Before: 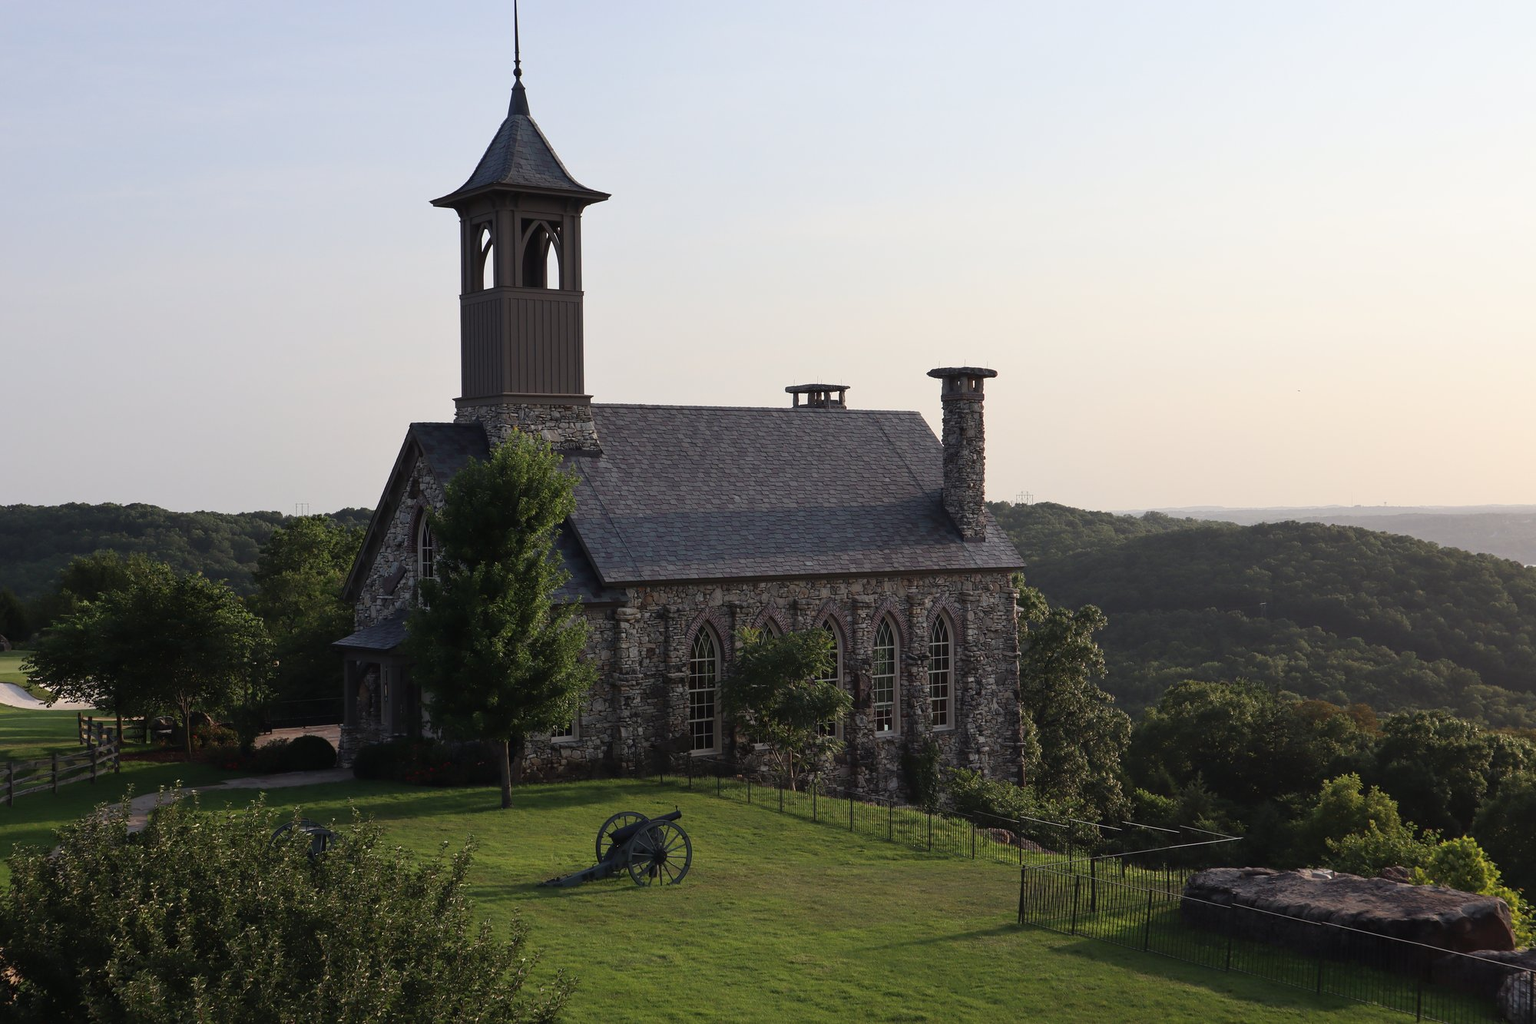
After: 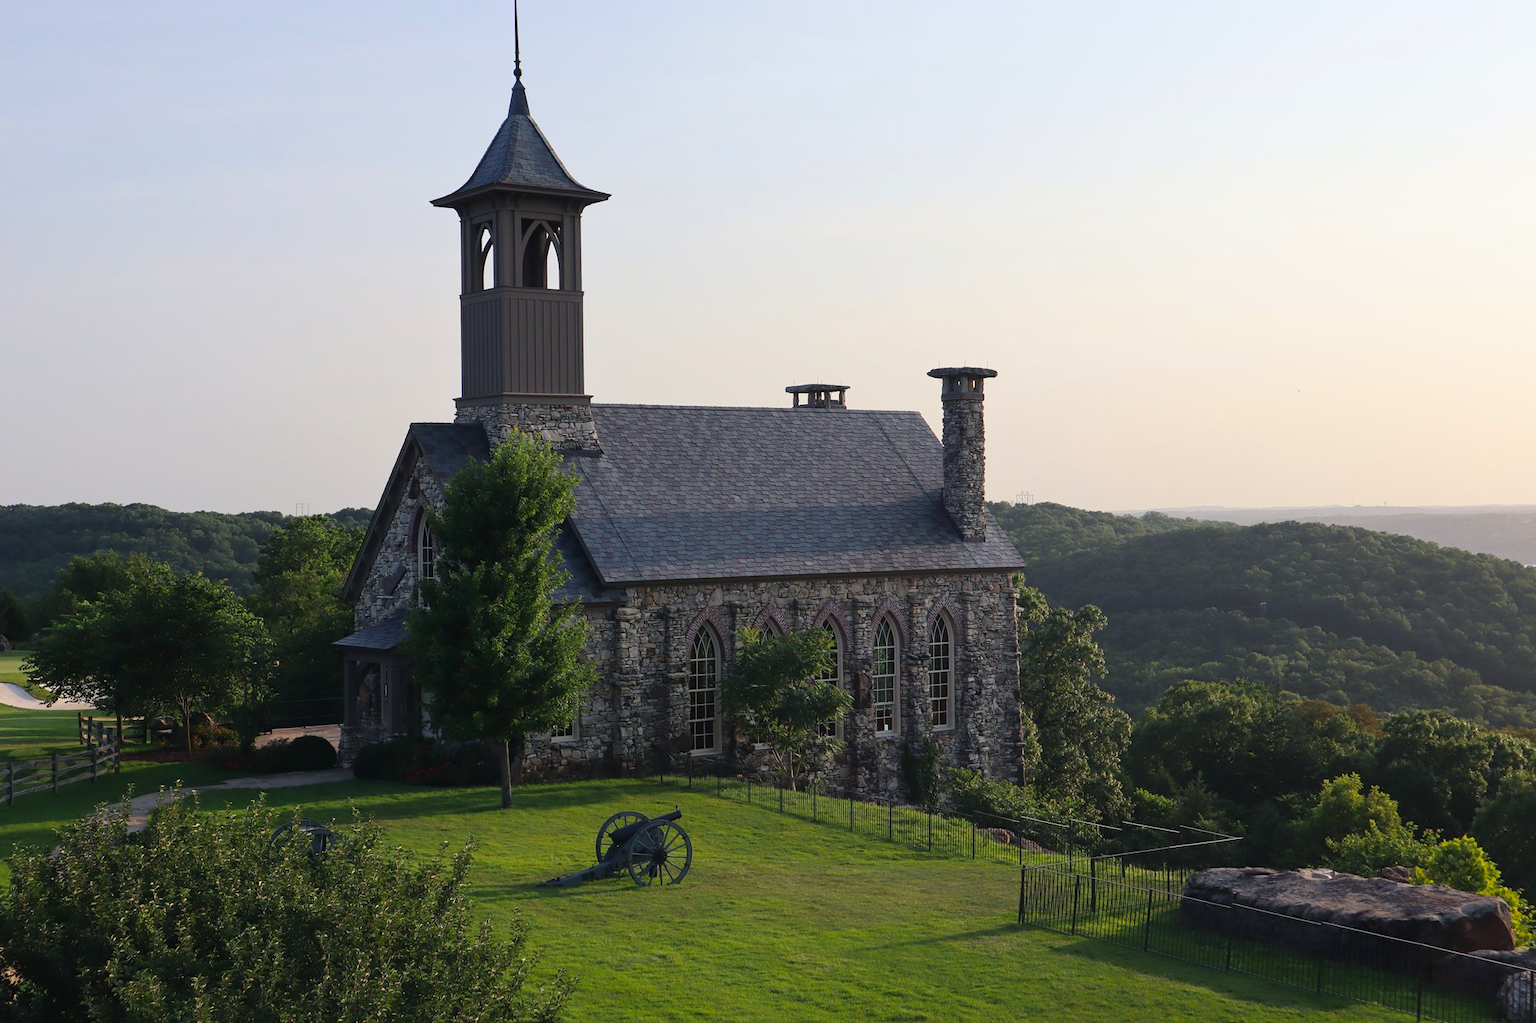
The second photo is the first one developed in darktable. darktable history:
color balance rgb: shadows lift › chroma 2.959%, shadows lift › hue 241.04°, perceptual saturation grading › global saturation 19.866%, perceptual brilliance grading › mid-tones 10.355%, perceptual brilliance grading › shadows 14.498%, global vibrance 9.524%
color zones: curves: ch1 [(0.25, 0.5) (0.747, 0.71)]
